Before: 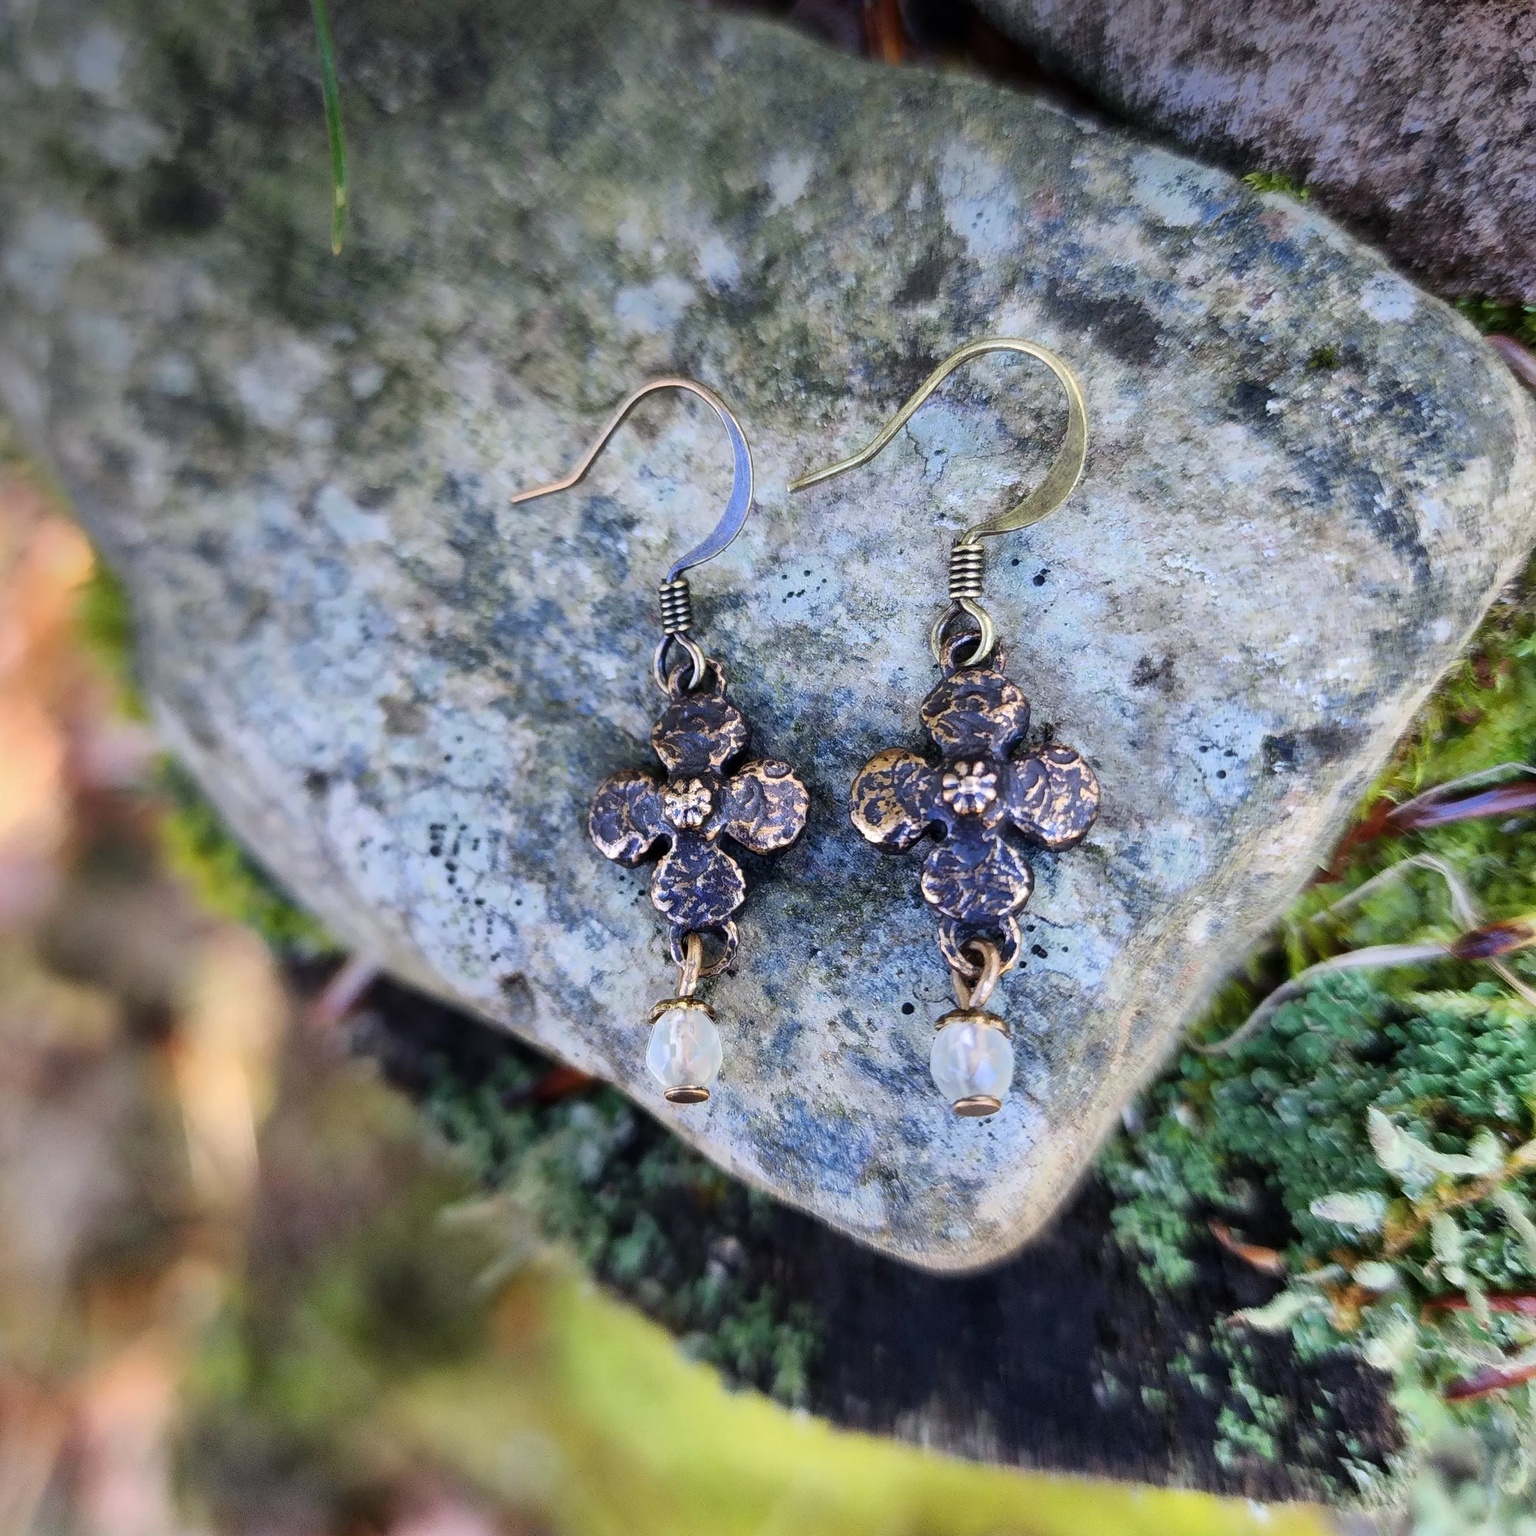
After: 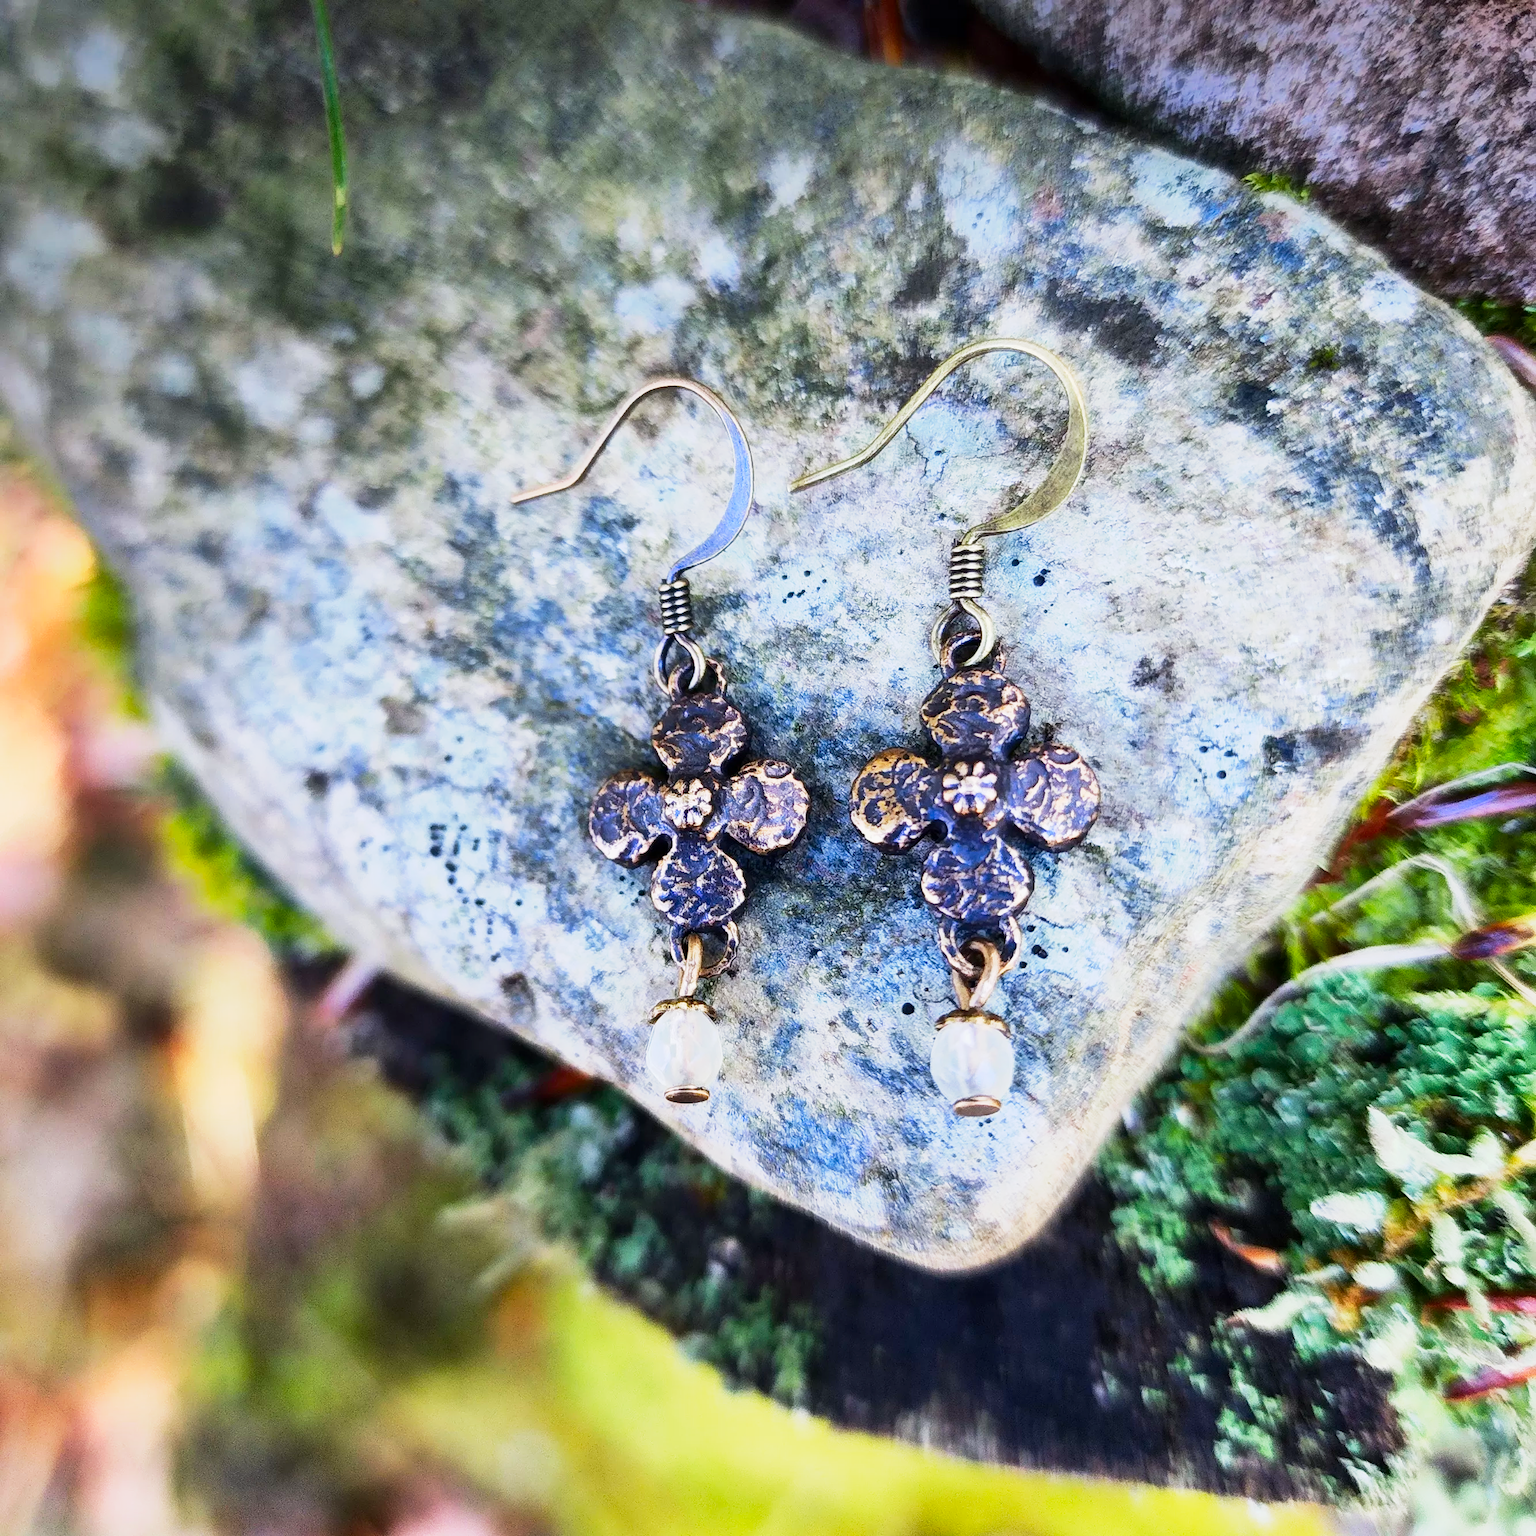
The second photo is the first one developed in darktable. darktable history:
tone equalizer: -8 EV -0.417 EV, -7 EV -0.389 EV, -6 EV -0.333 EV, -5 EV -0.222 EV, -3 EV 0.222 EV, -2 EV 0.333 EV, -1 EV 0.389 EV, +0 EV 0.417 EV, edges refinement/feathering 500, mask exposure compensation -1.57 EV, preserve details no
contrast brightness saturation: brightness -0.02, saturation 0.35
base curve: curves: ch0 [(0, 0) (0.088, 0.125) (0.176, 0.251) (0.354, 0.501) (0.613, 0.749) (1, 0.877)], preserve colors none
